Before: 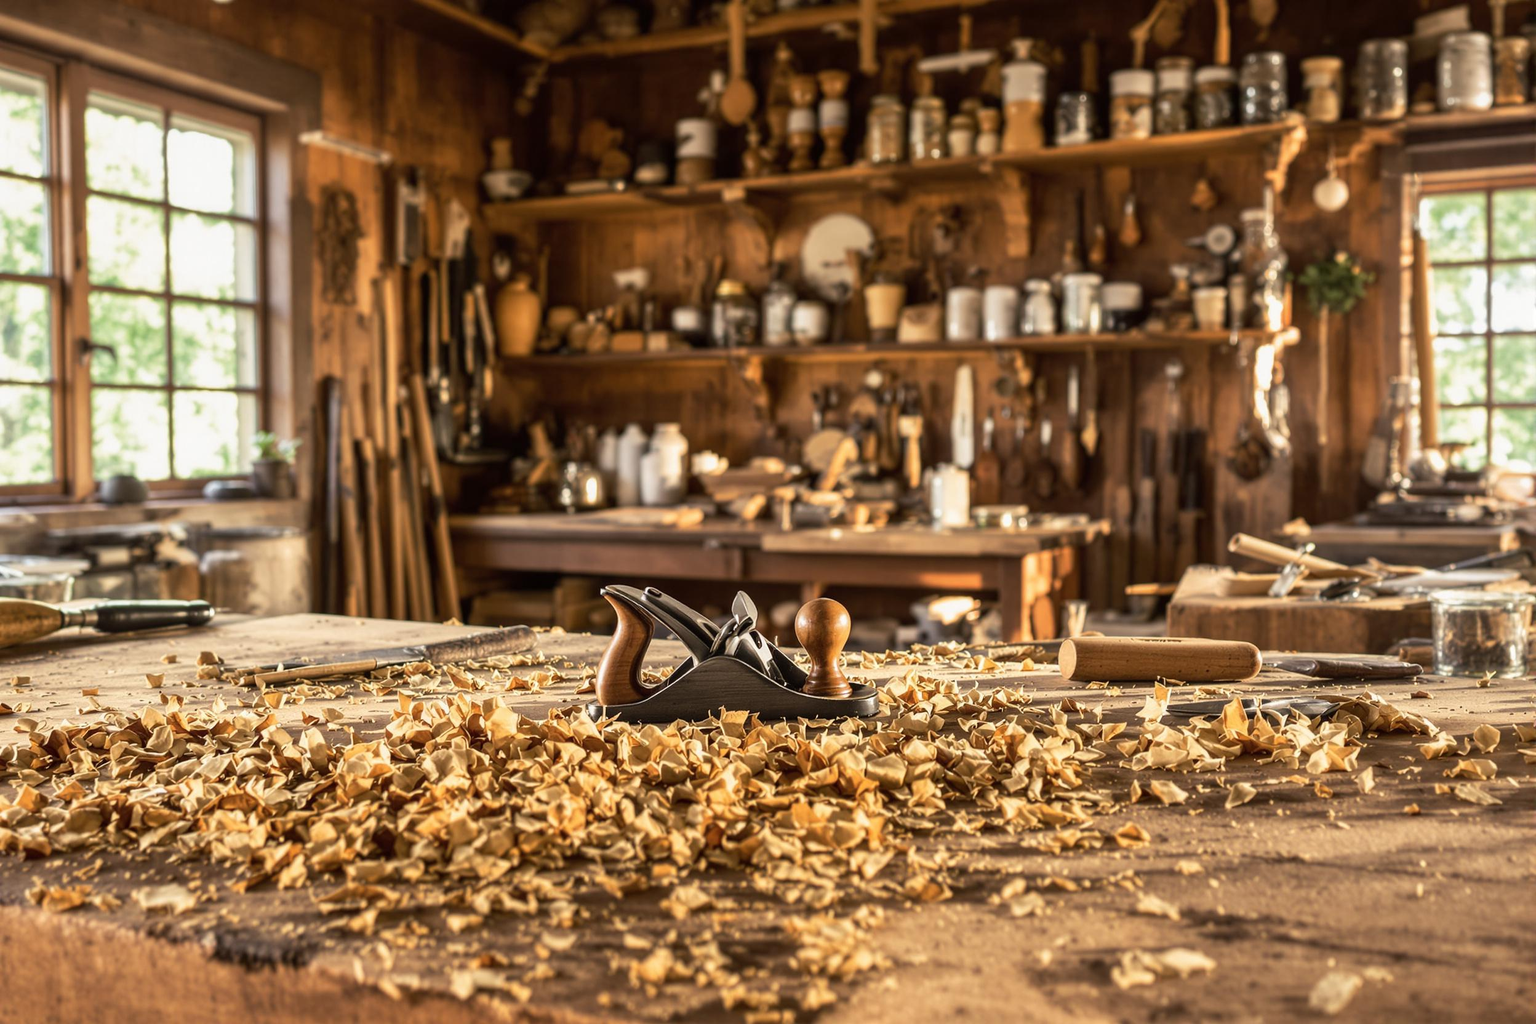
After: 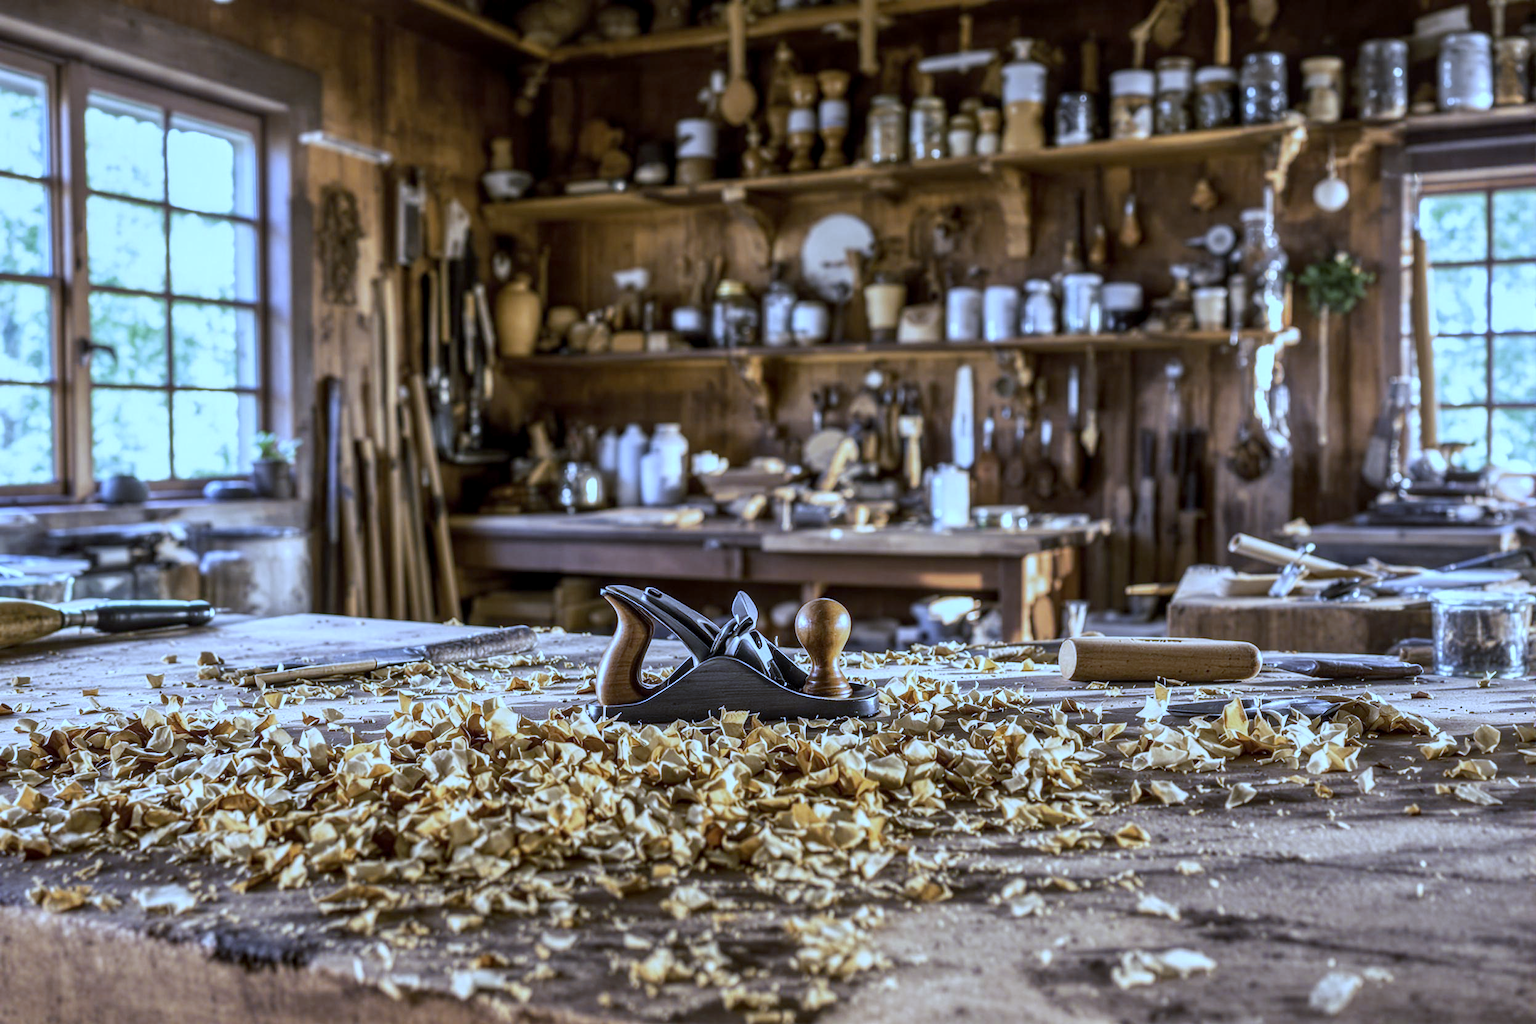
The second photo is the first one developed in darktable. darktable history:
white balance: red 0.766, blue 1.537
tone equalizer: -8 EV -0.55 EV
local contrast: on, module defaults
